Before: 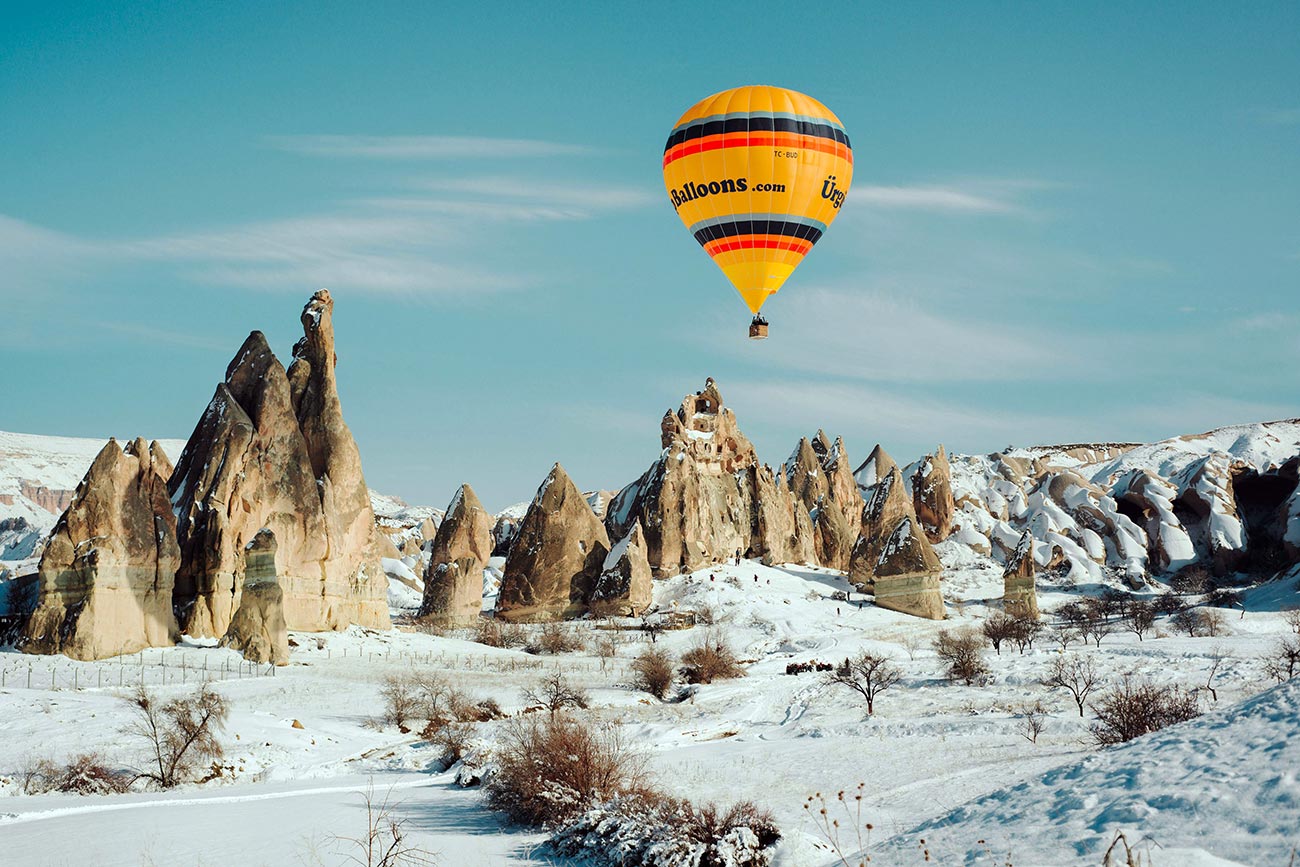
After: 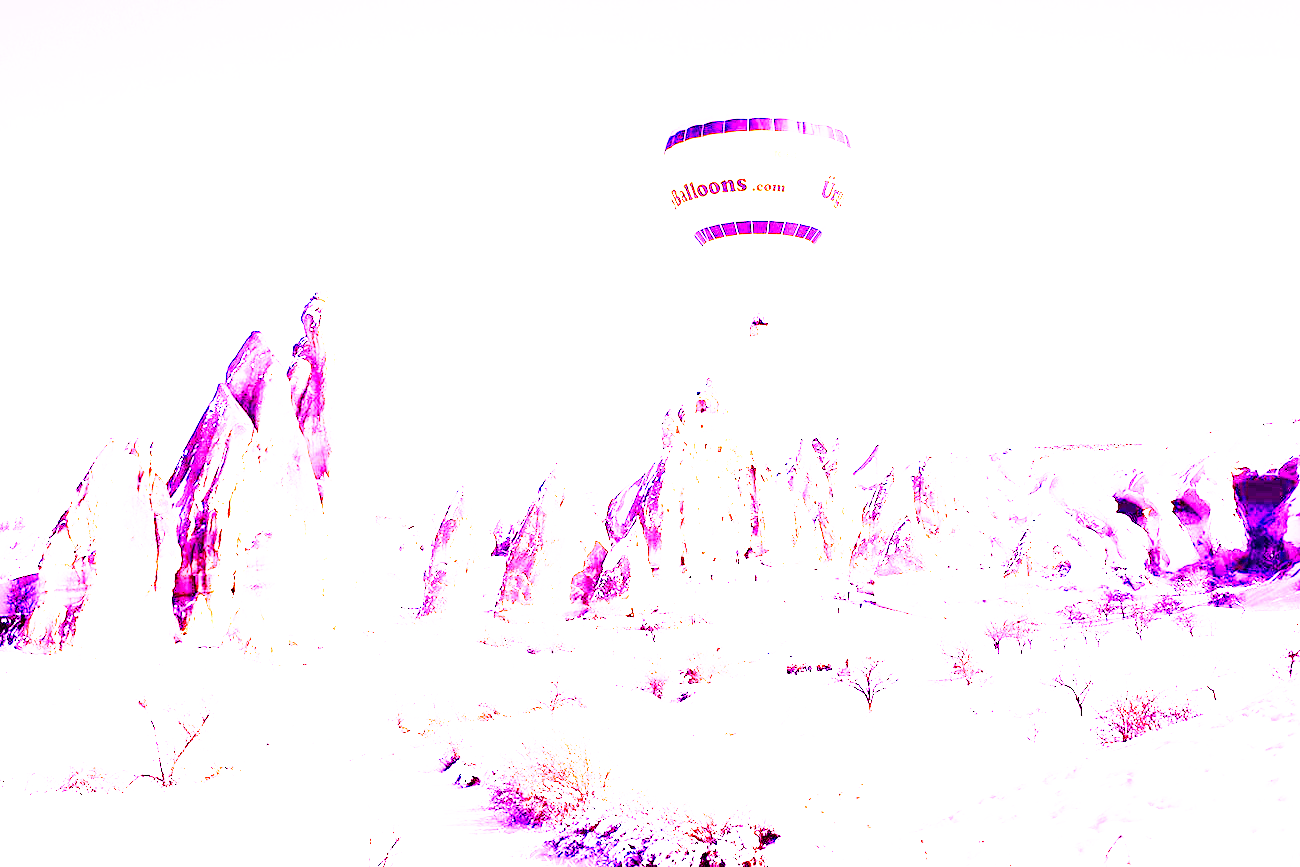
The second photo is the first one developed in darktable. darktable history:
white balance: red 8, blue 8
base curve: curves: ch0 [(0, 0) (0.007, 0.004) (0.027, 0.03) (0.046, 0.07) (0.207, 0.54) (0.442, 0.872) (0.673, 0.972) (1, 1)], preserve colors none
